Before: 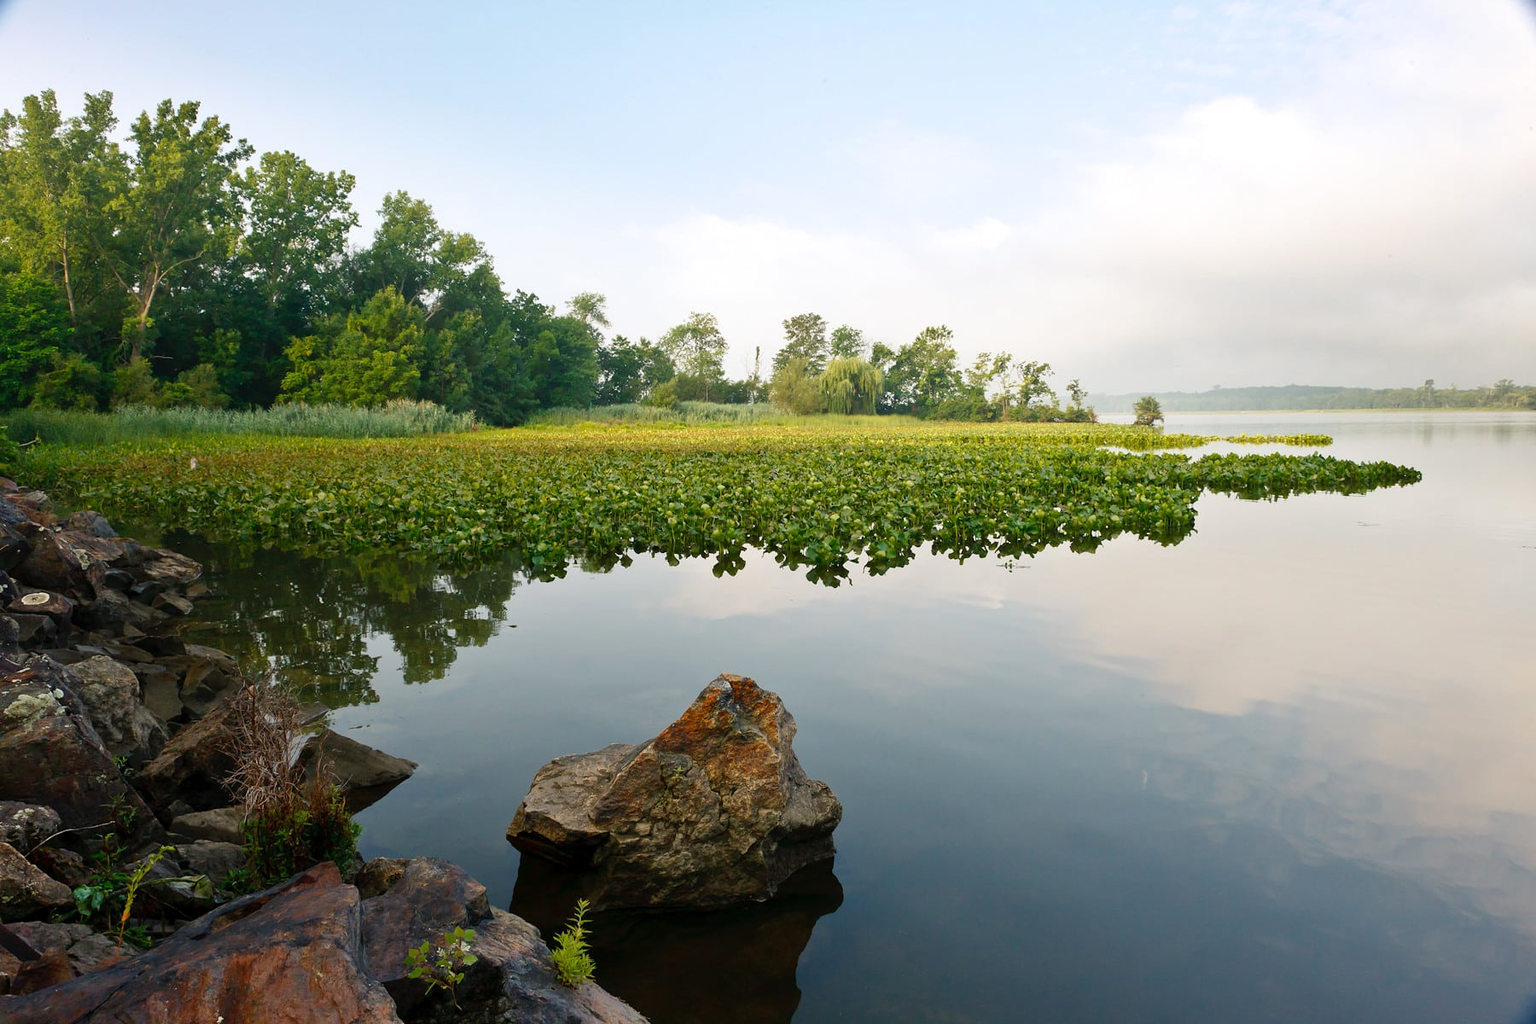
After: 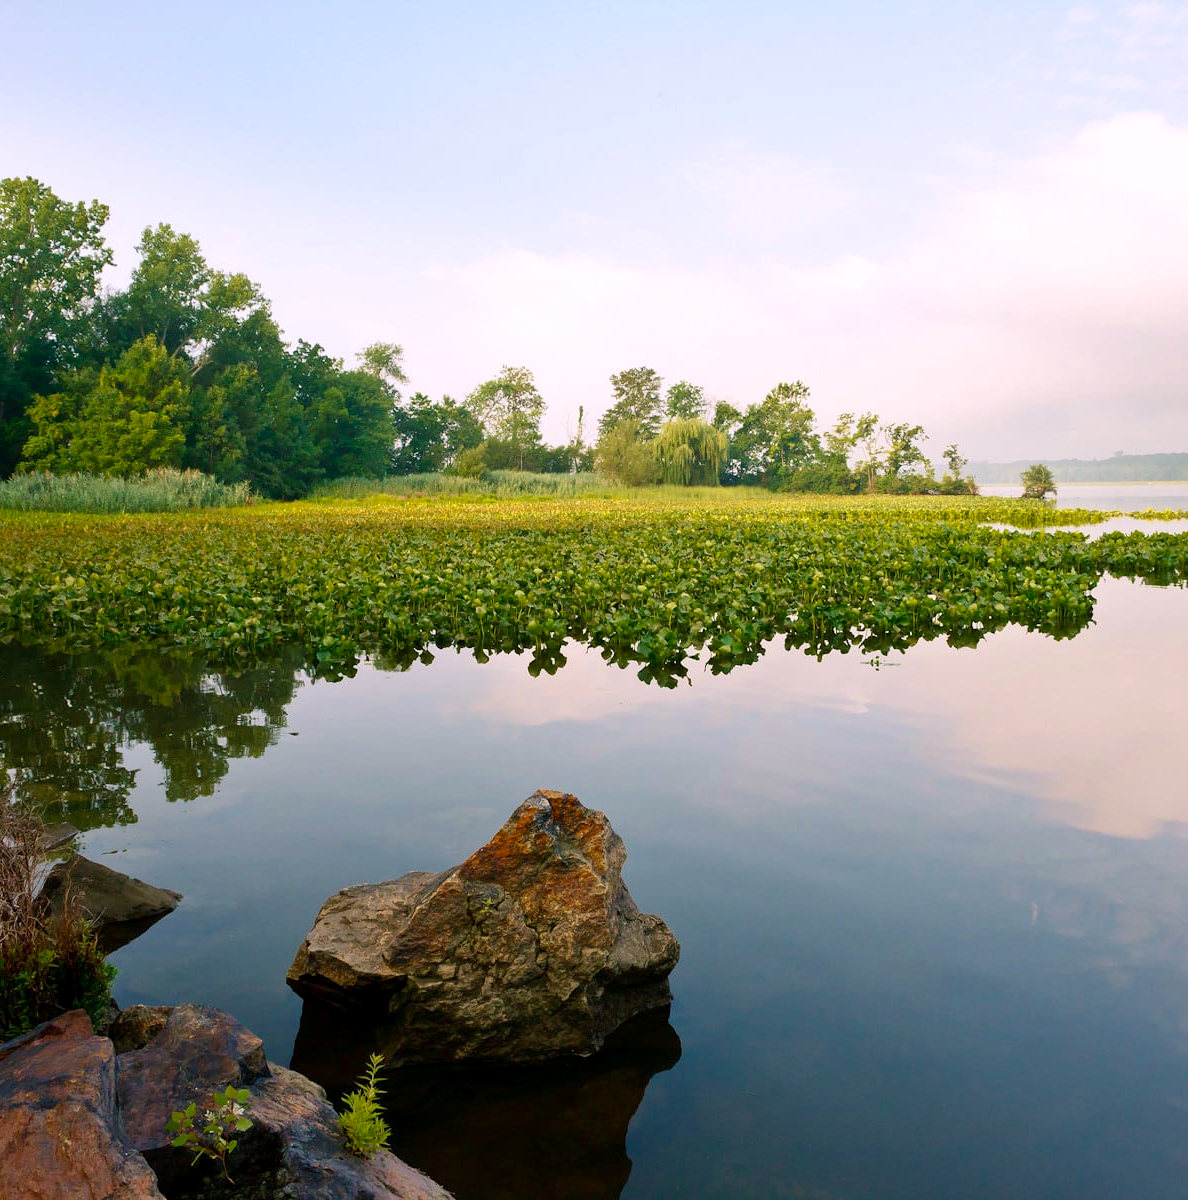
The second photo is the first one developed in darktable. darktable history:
crop: left 17.067%, right 16.922%
velvia: strength 26.9%
exposure: black level correction 0.002, compensate exposure bias true, compensate highlight preservation false
color balance rgb: highlights gain › chroma 1.546%, highlights gain › hue 312.57°, linear chroma grading › global chroma 9.852%, perceptual saturation grading › global saturation 0.02%
